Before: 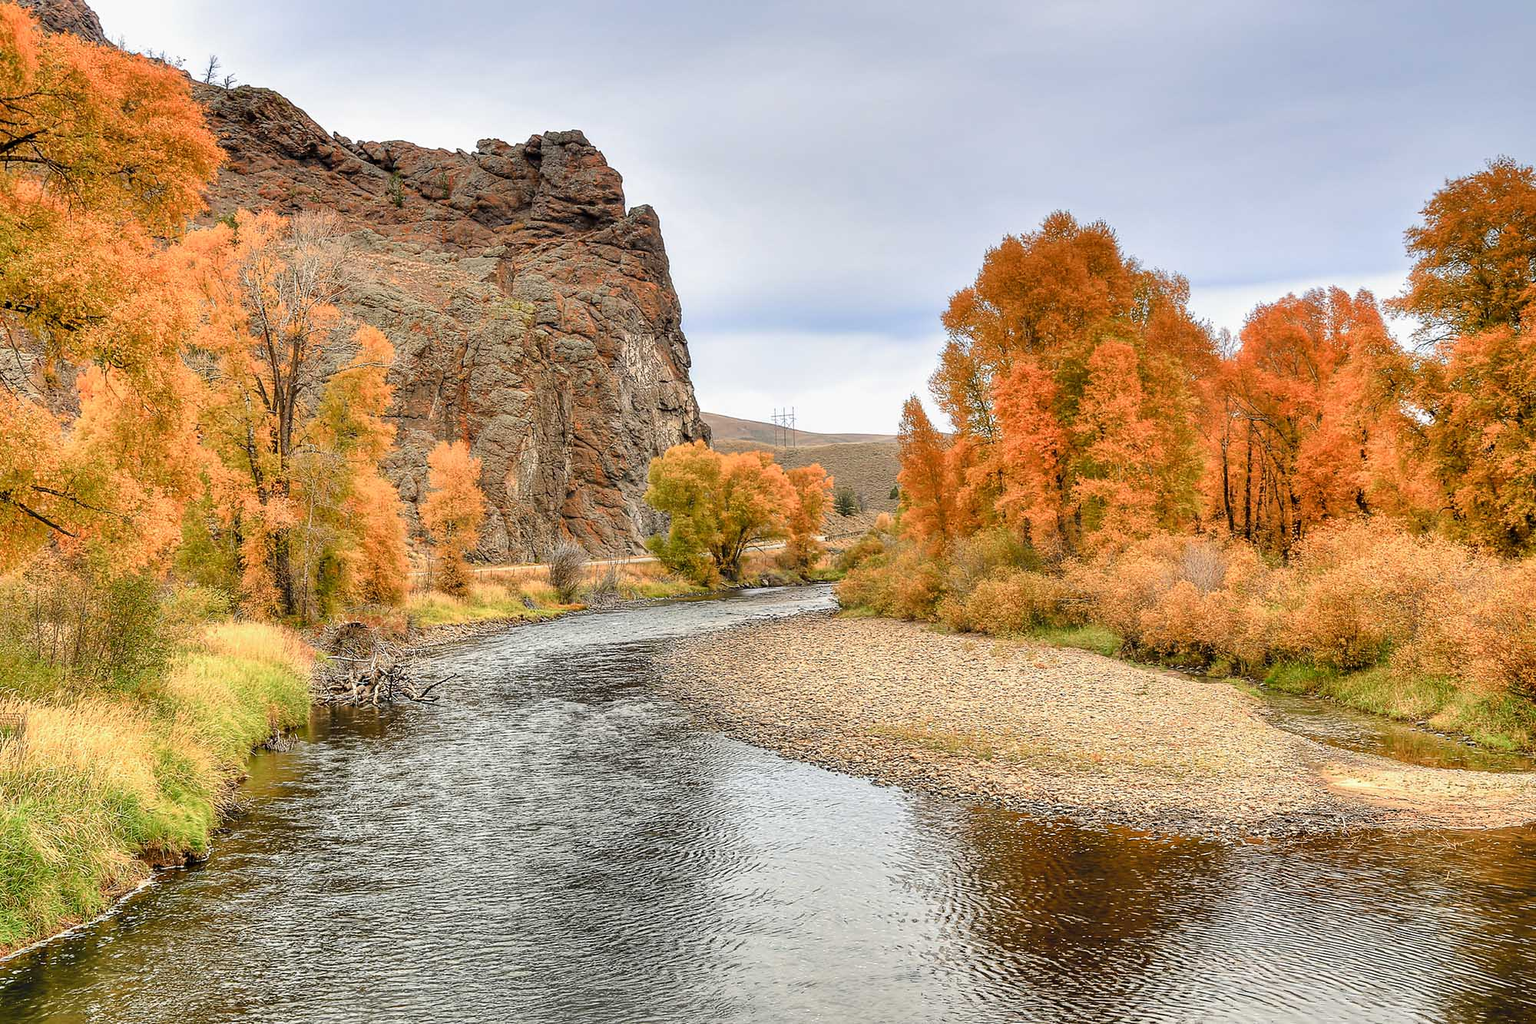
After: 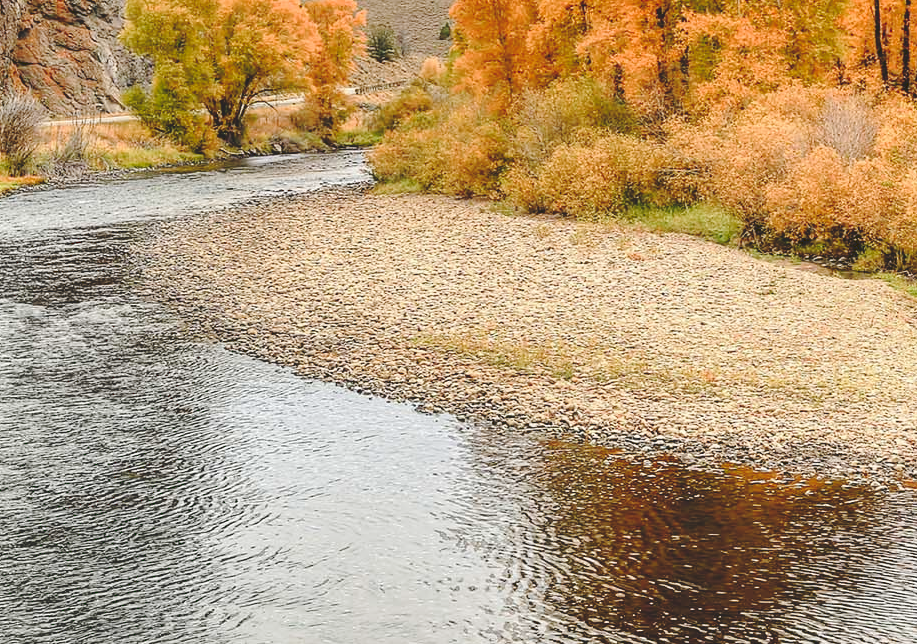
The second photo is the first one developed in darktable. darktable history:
crop: left 35.976%, top 45.819%, right 18.162%, bottom 5.807%
tone curve: curves: ch0 [(0, 0) (0.003, 0.139) (0.011, 0.14) (0.025, 0.138) (0.044, 0.14) (0.069, 0.149) (0.1, 0.161) (0.136, 0.179) (0.177, 0.203) (0.224, 0.245) (0.277, 0.302) (0.335, 0.382) (0.399, 0.461) (0.468, 0.546) (0.543, 0.614) (0.623, 0.687) (0.709, 0.758) (0.801, 0.84) (0.898, 0.912) (1, 1)], preserve colors none
